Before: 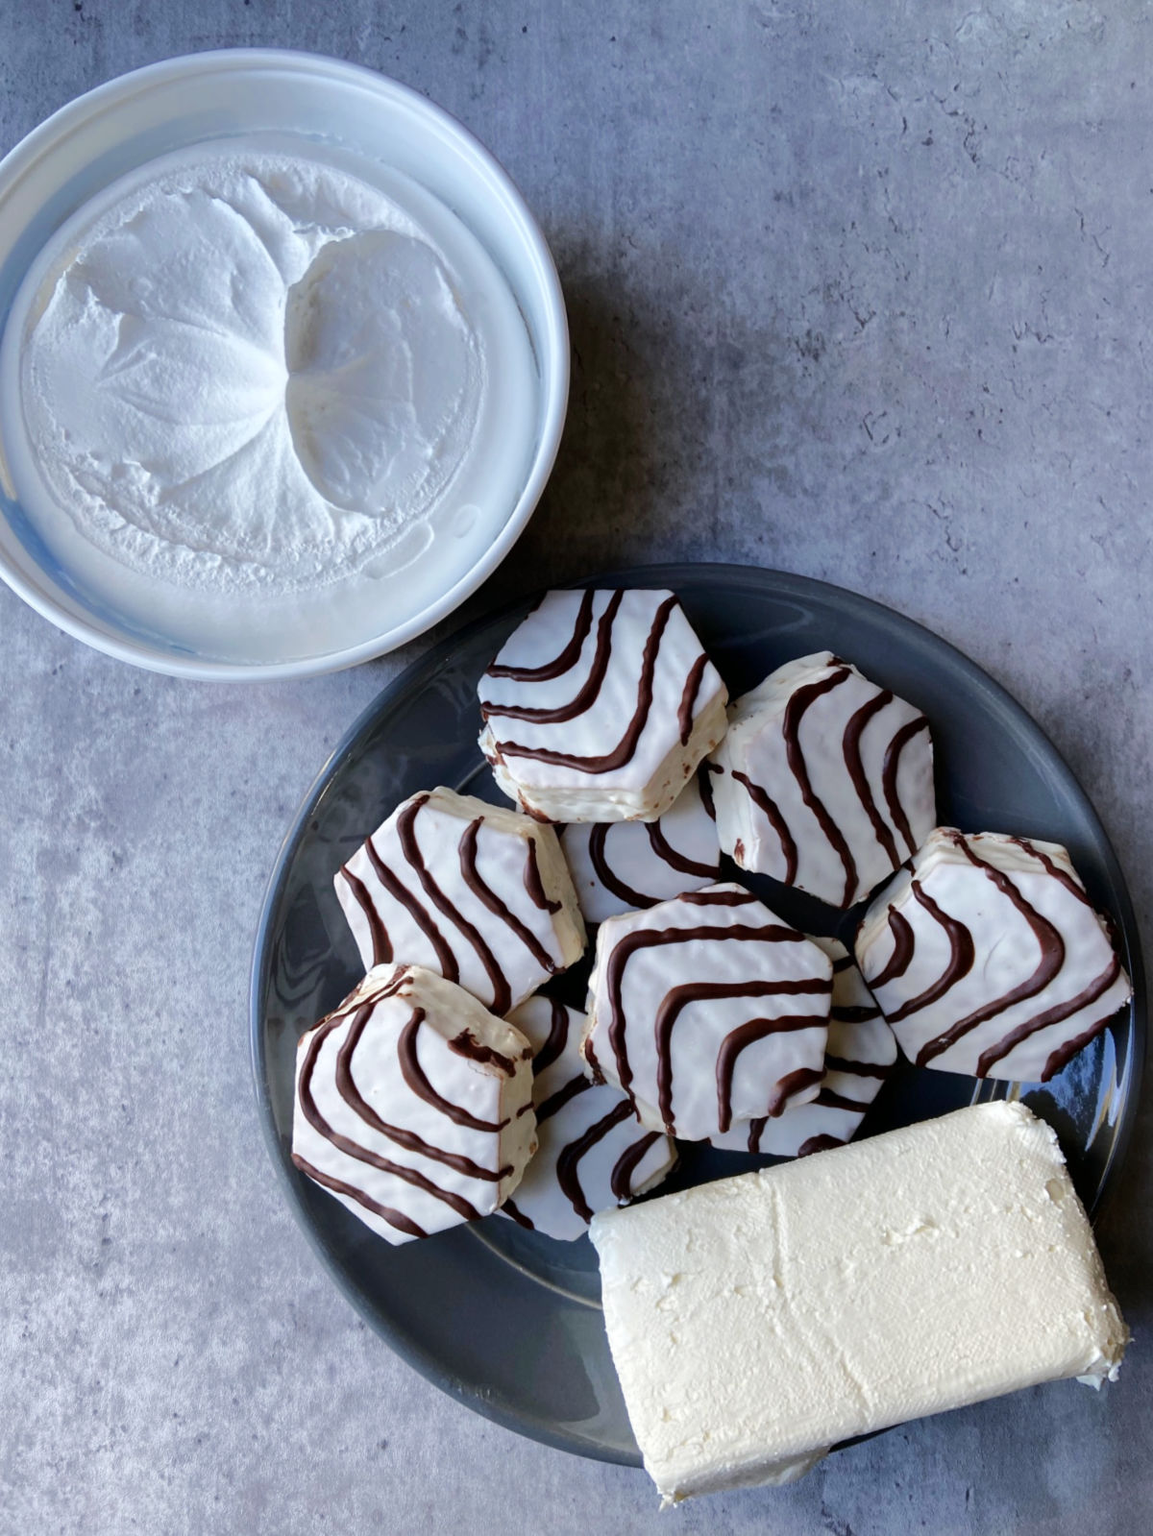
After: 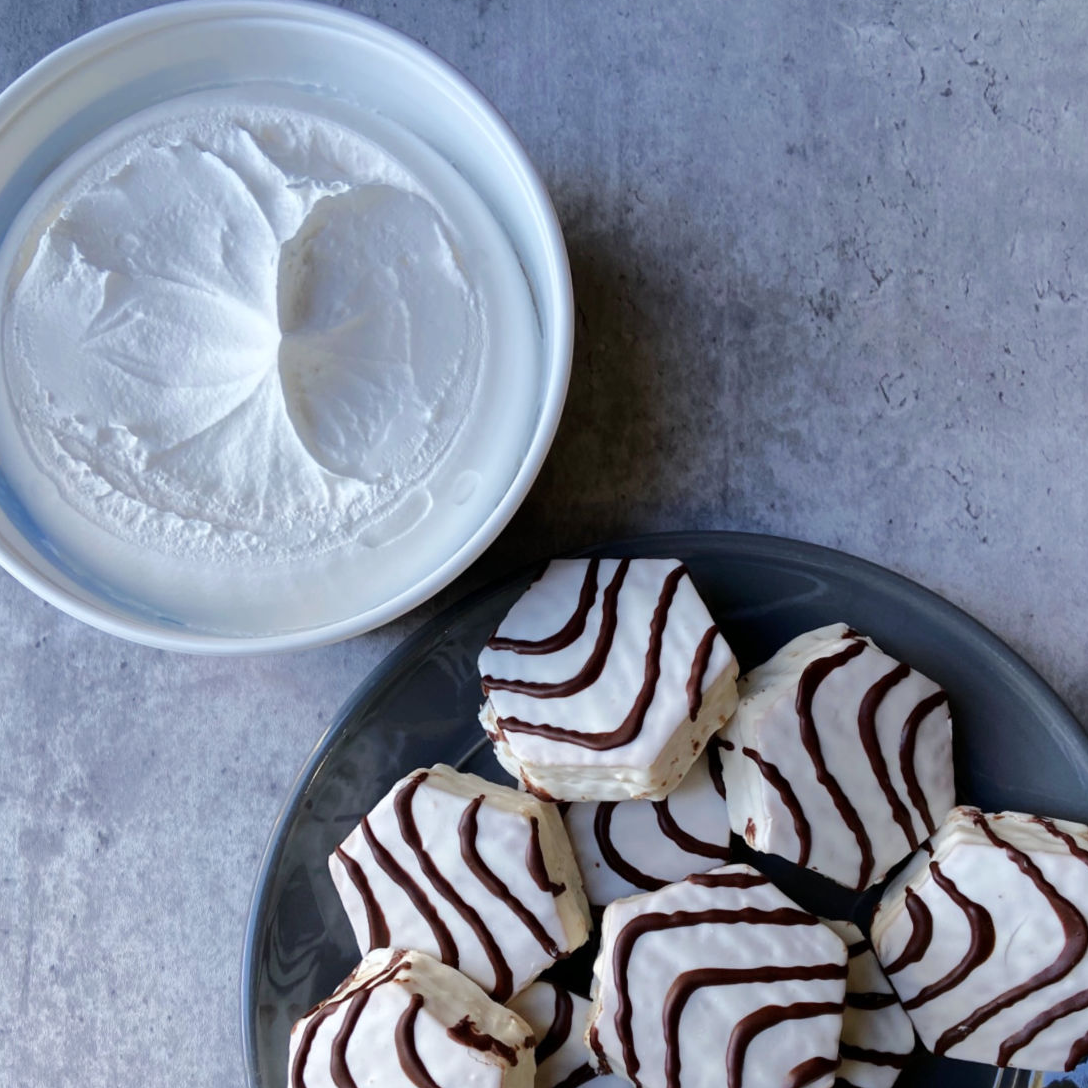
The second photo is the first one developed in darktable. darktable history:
crop: left 1.6%, top 3.451%, right 7.664%, bottom 28.458%
